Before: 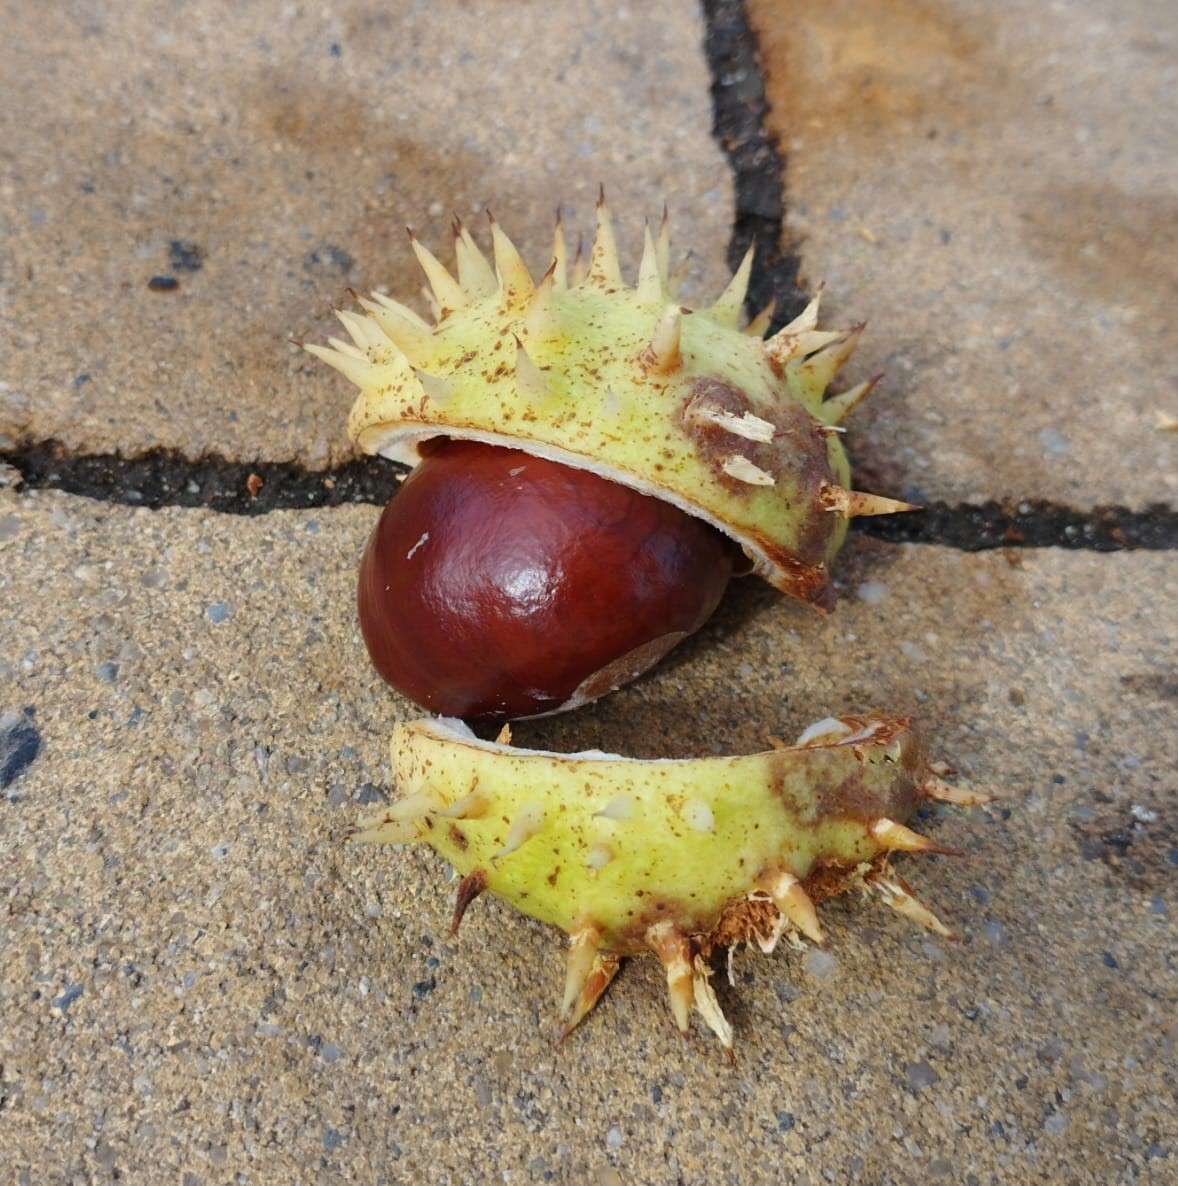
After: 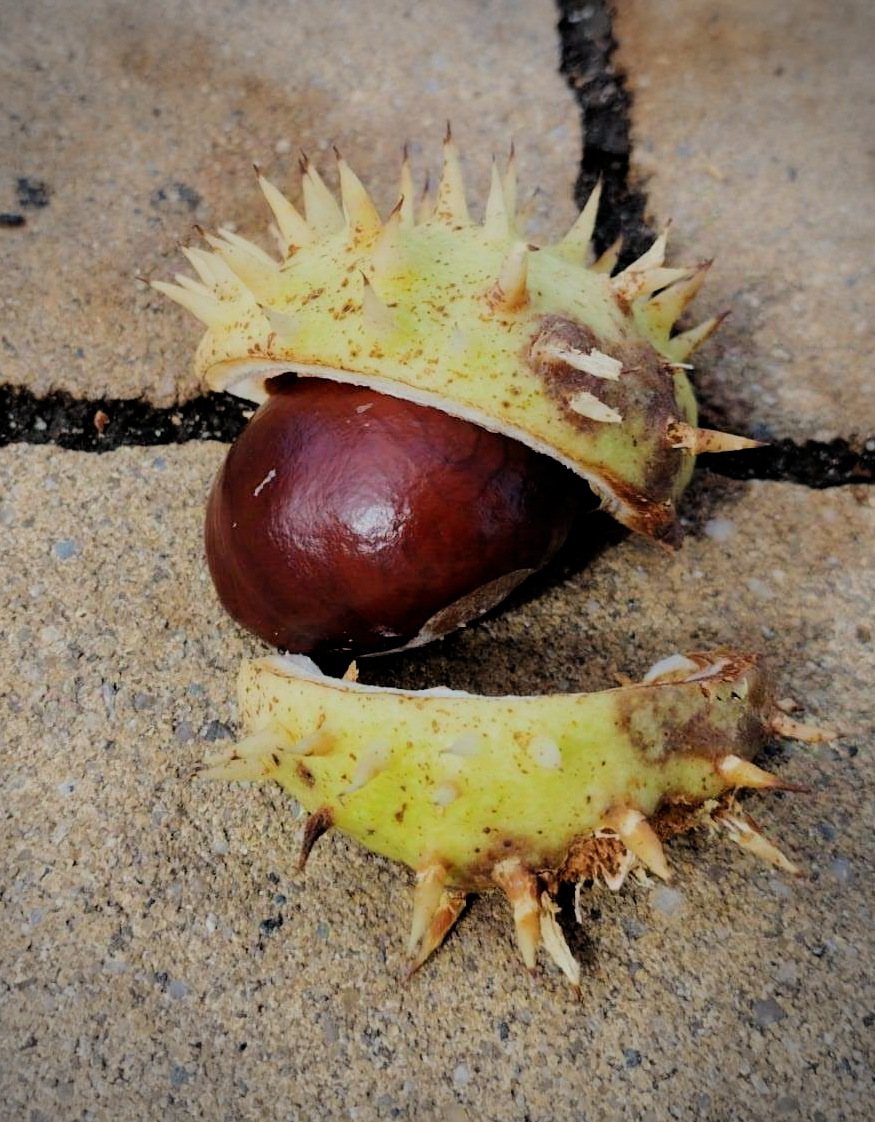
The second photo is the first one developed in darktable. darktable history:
crop and rotate: left 13.054%, top 5.335%, right 12.61%
filmic rgb: black relative exposure -4.16 EV, white relative exposure 5.11 EV, hardness 2.11, contrast 1.168
vignetting: on, module defaults
exposure: black level correction 0.001, compensate highlight preservation false
tone equalizer: edges refinement/feathering 500, mask exposure compensation -1.57 EV, preserve details no
